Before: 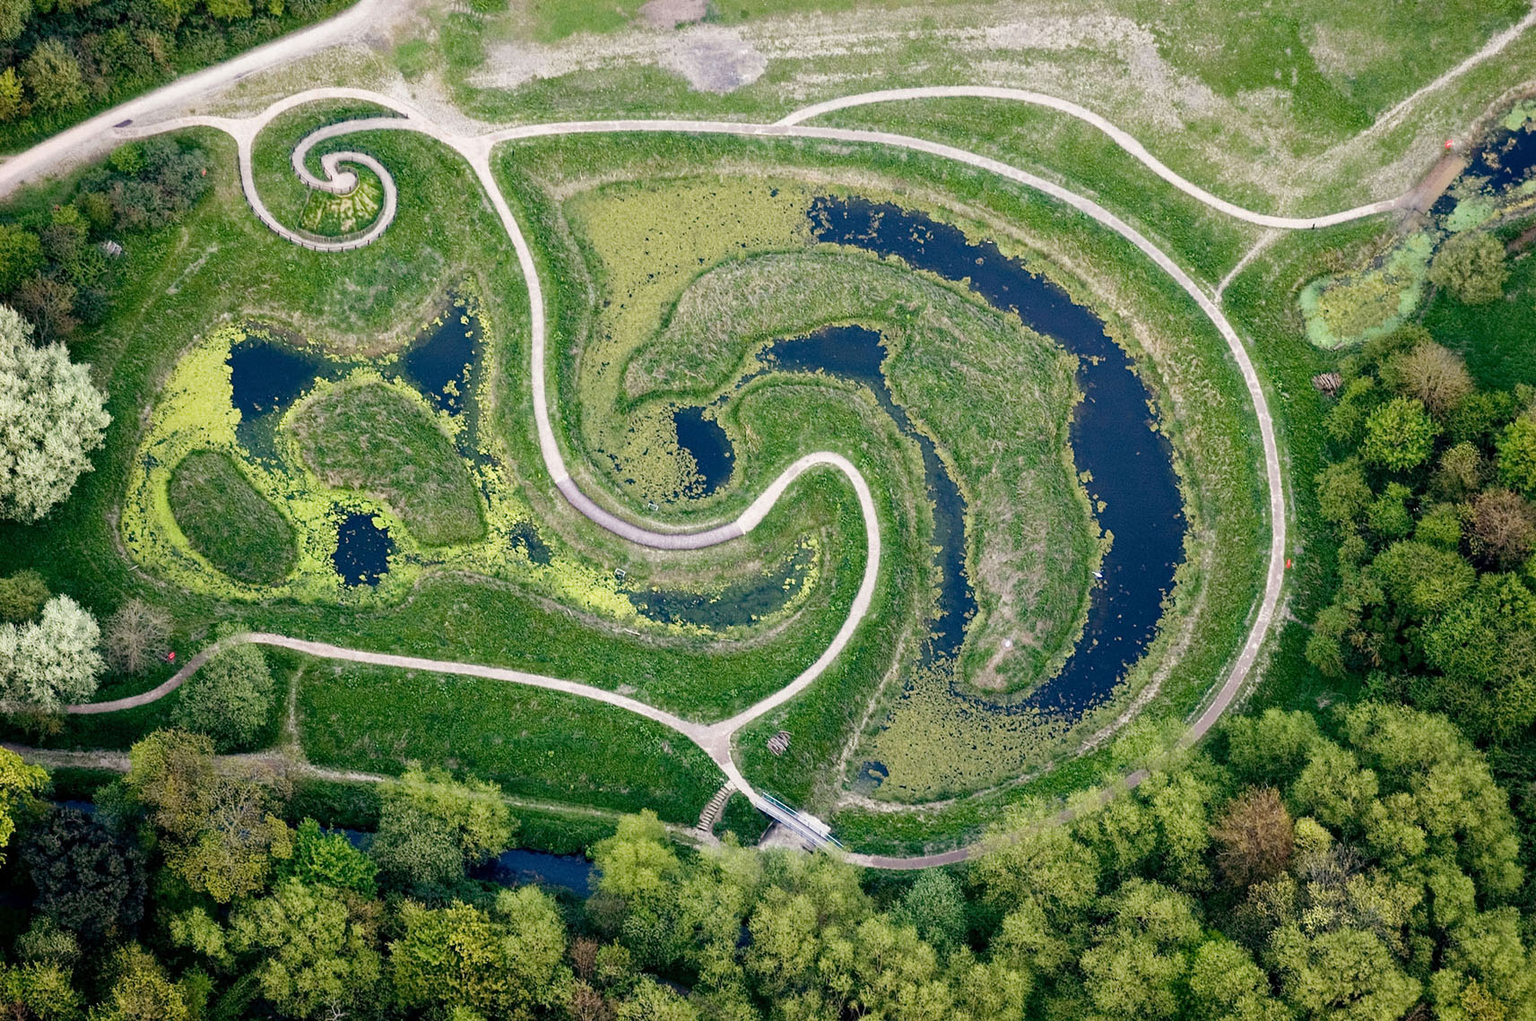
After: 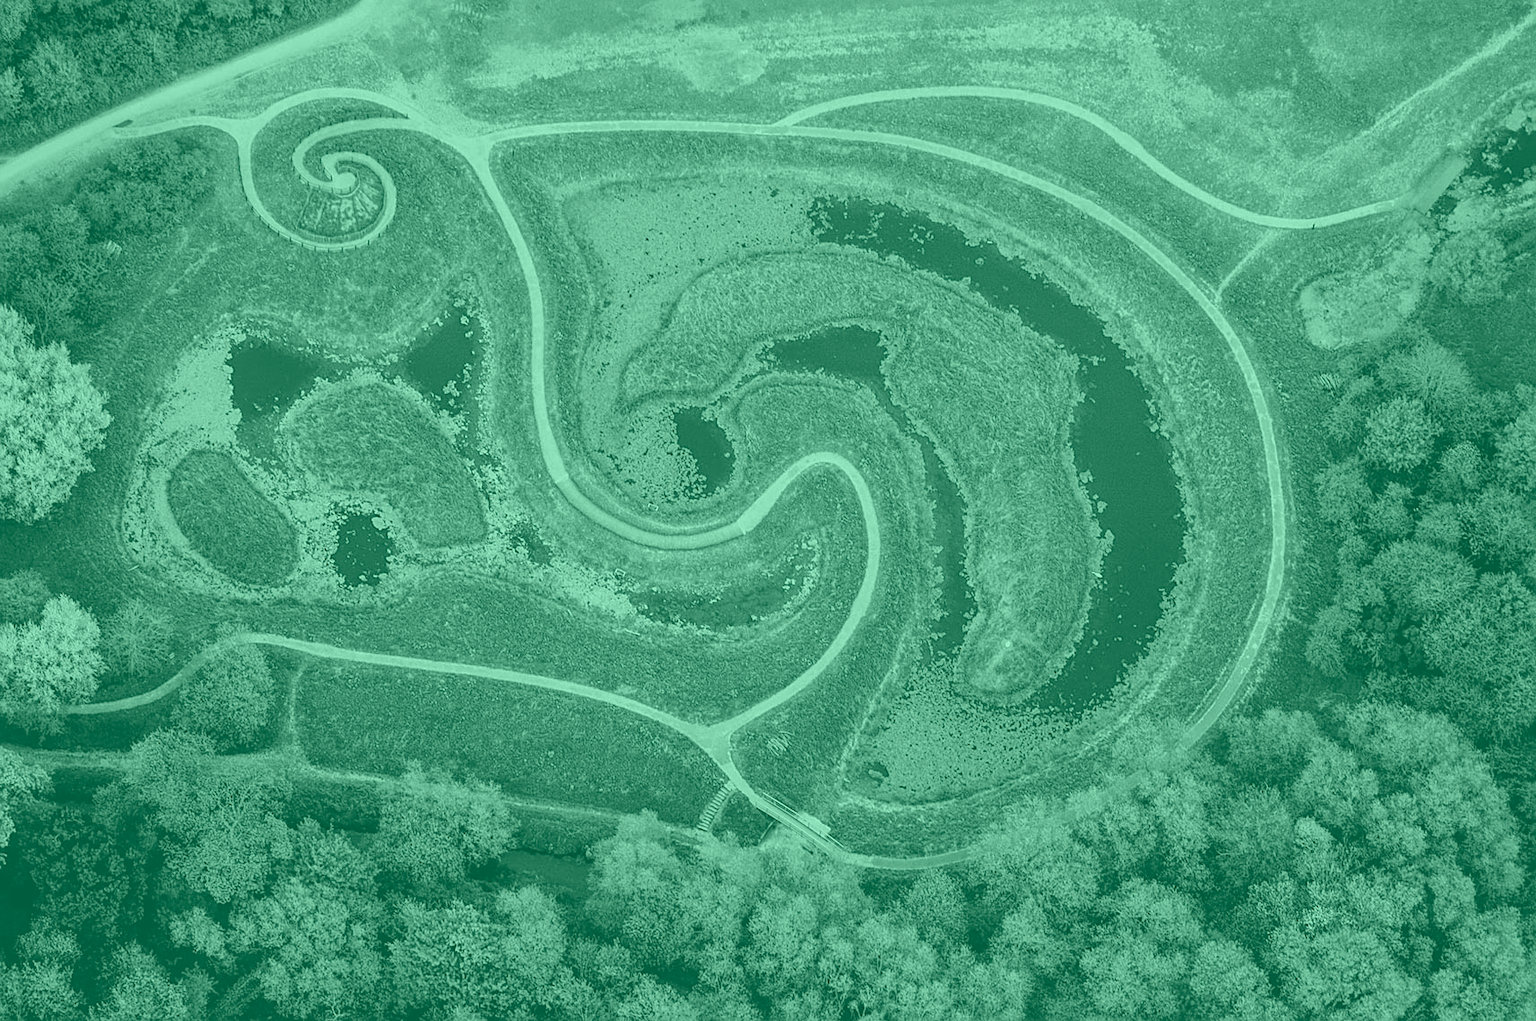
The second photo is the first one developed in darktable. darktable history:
local contrast: on, module defaults
colorize: hue 147.6°, saturation 65%, lightness 21.64%
sharpen: on, module defaults
